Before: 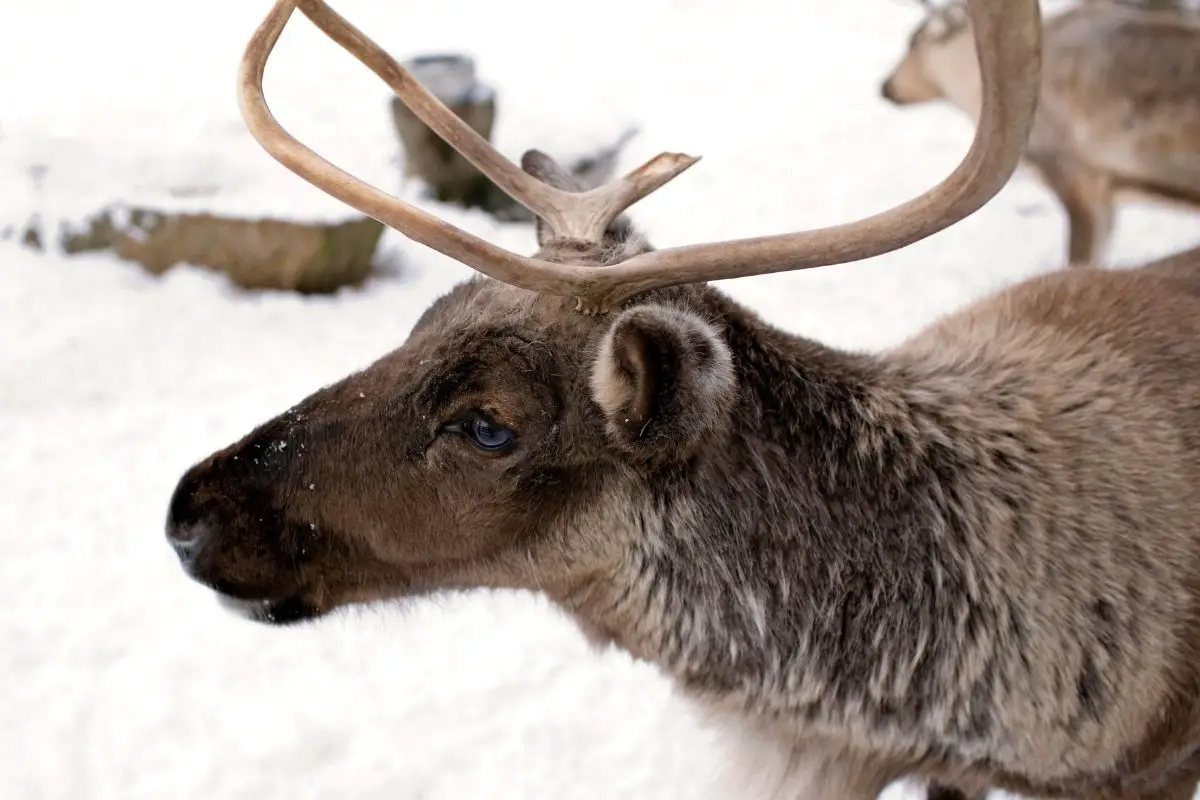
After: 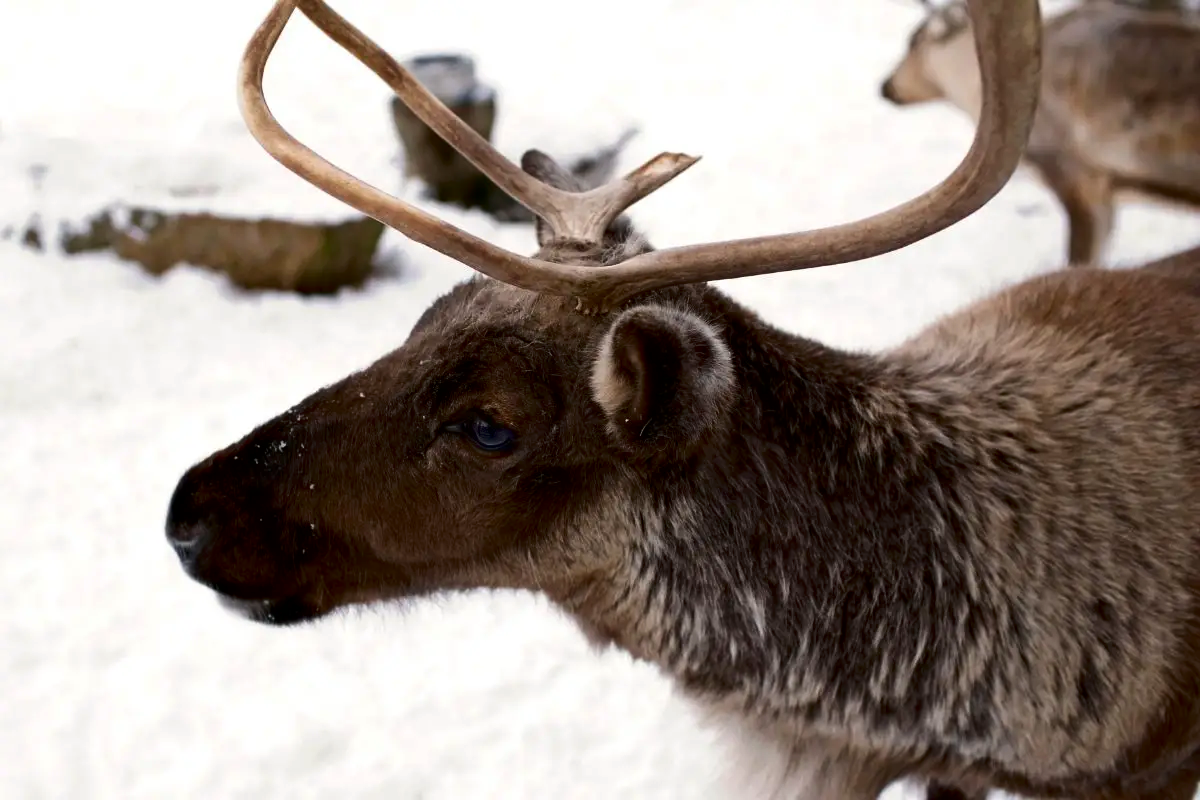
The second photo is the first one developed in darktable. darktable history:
contrast brightness saturation: contrast 0.131, brightness -0.223, saturation 0.142
